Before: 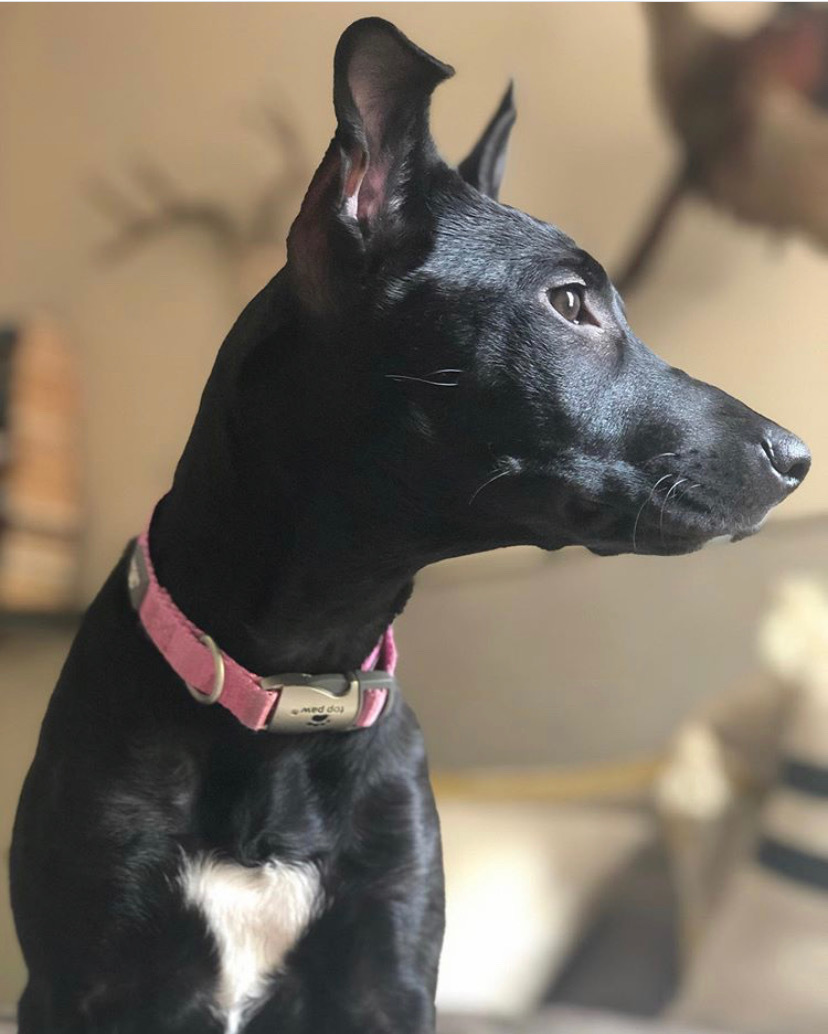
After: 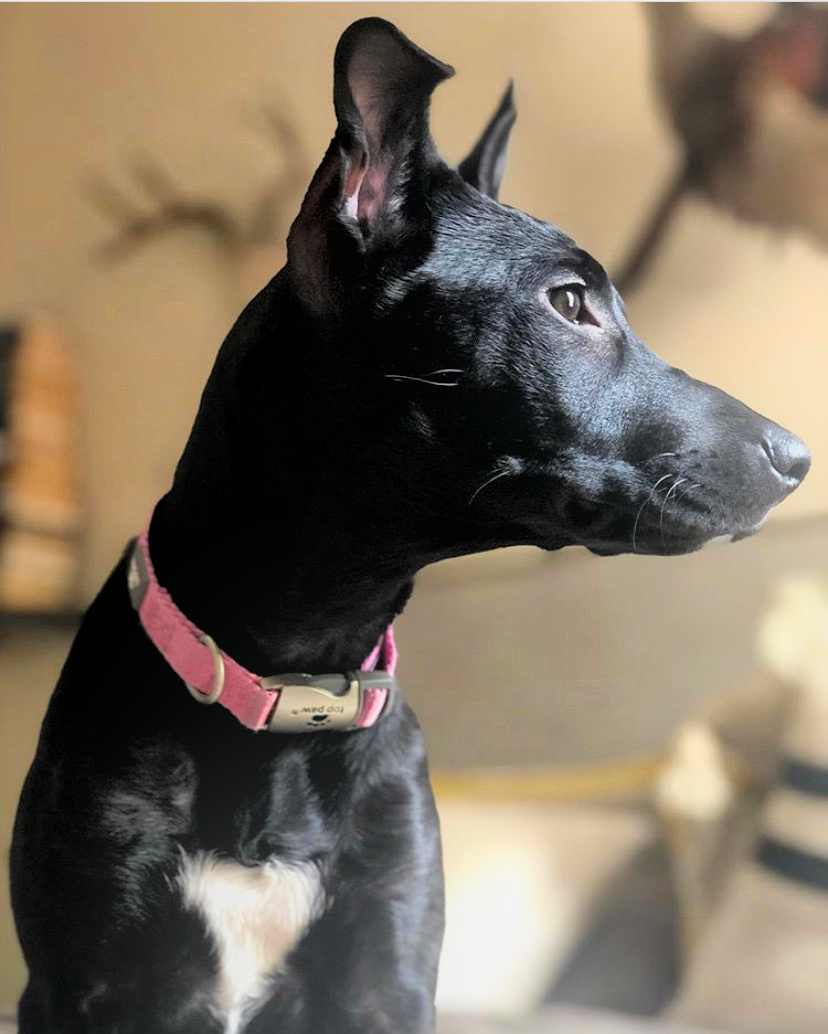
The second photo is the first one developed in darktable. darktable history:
bloom: on, module defaults
local contrast: mode bilateral grid, contrast 20, coarseness 50, detail 171%, midtone range 0.2
filmic rgb: black relative exposure -7.75 EV, white relative exposure 4.4 EV, threshold 3 EV, target black luminance 0%, hardness 3.76, latitude 50.51%, contrast 1.074, highlights saturation mix 10%, shadows ↔ highlights balance -0.22%, color science v4 (2020), enable highlight reconstruction true
